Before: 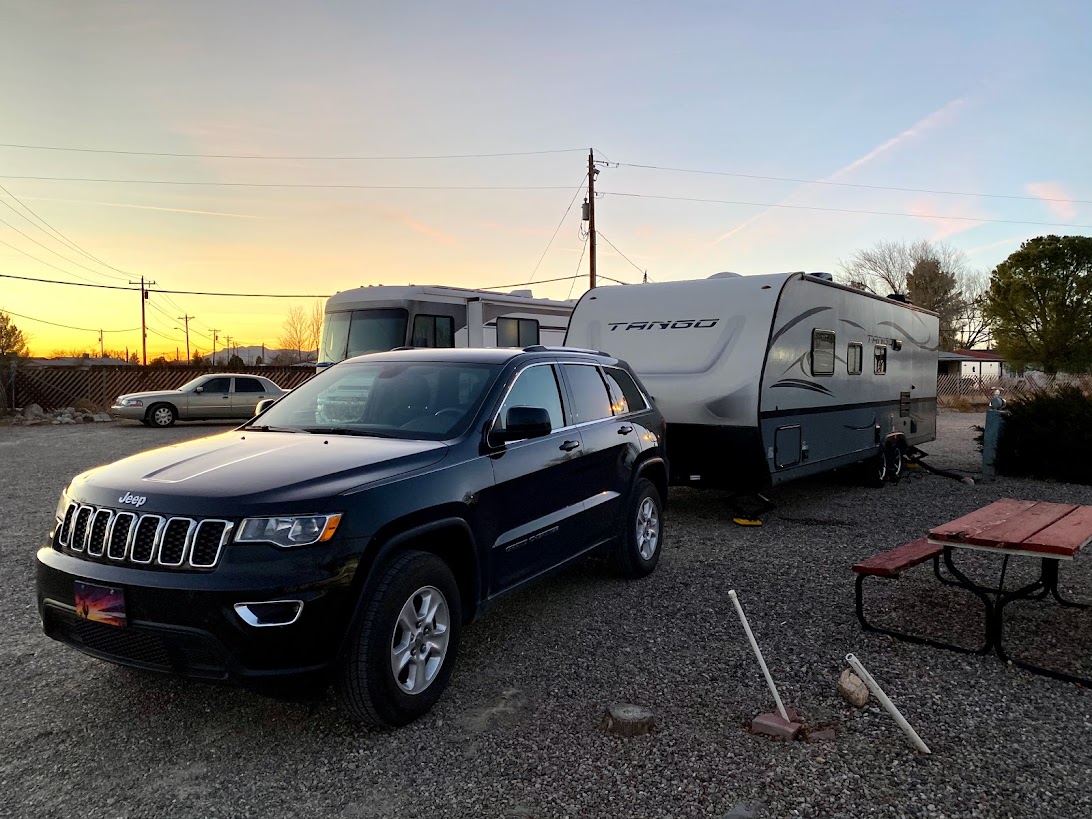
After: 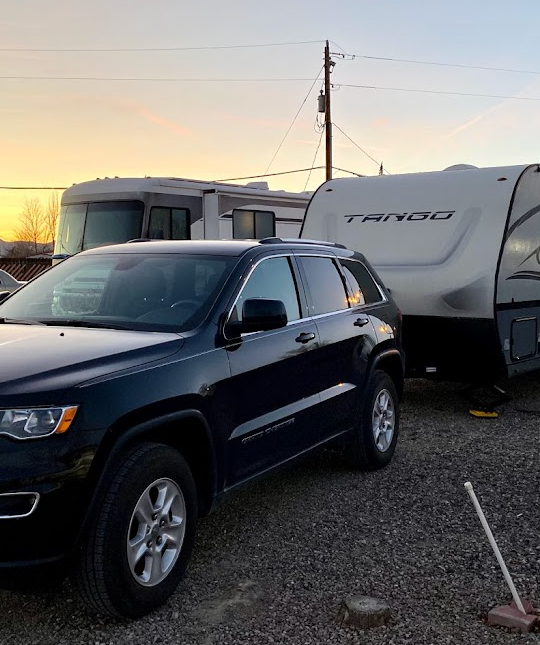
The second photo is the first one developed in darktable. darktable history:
crop and rotate: angle 0.018°, left 24.206%, top 13.2%, right 26.254%, bottom 7.984%
